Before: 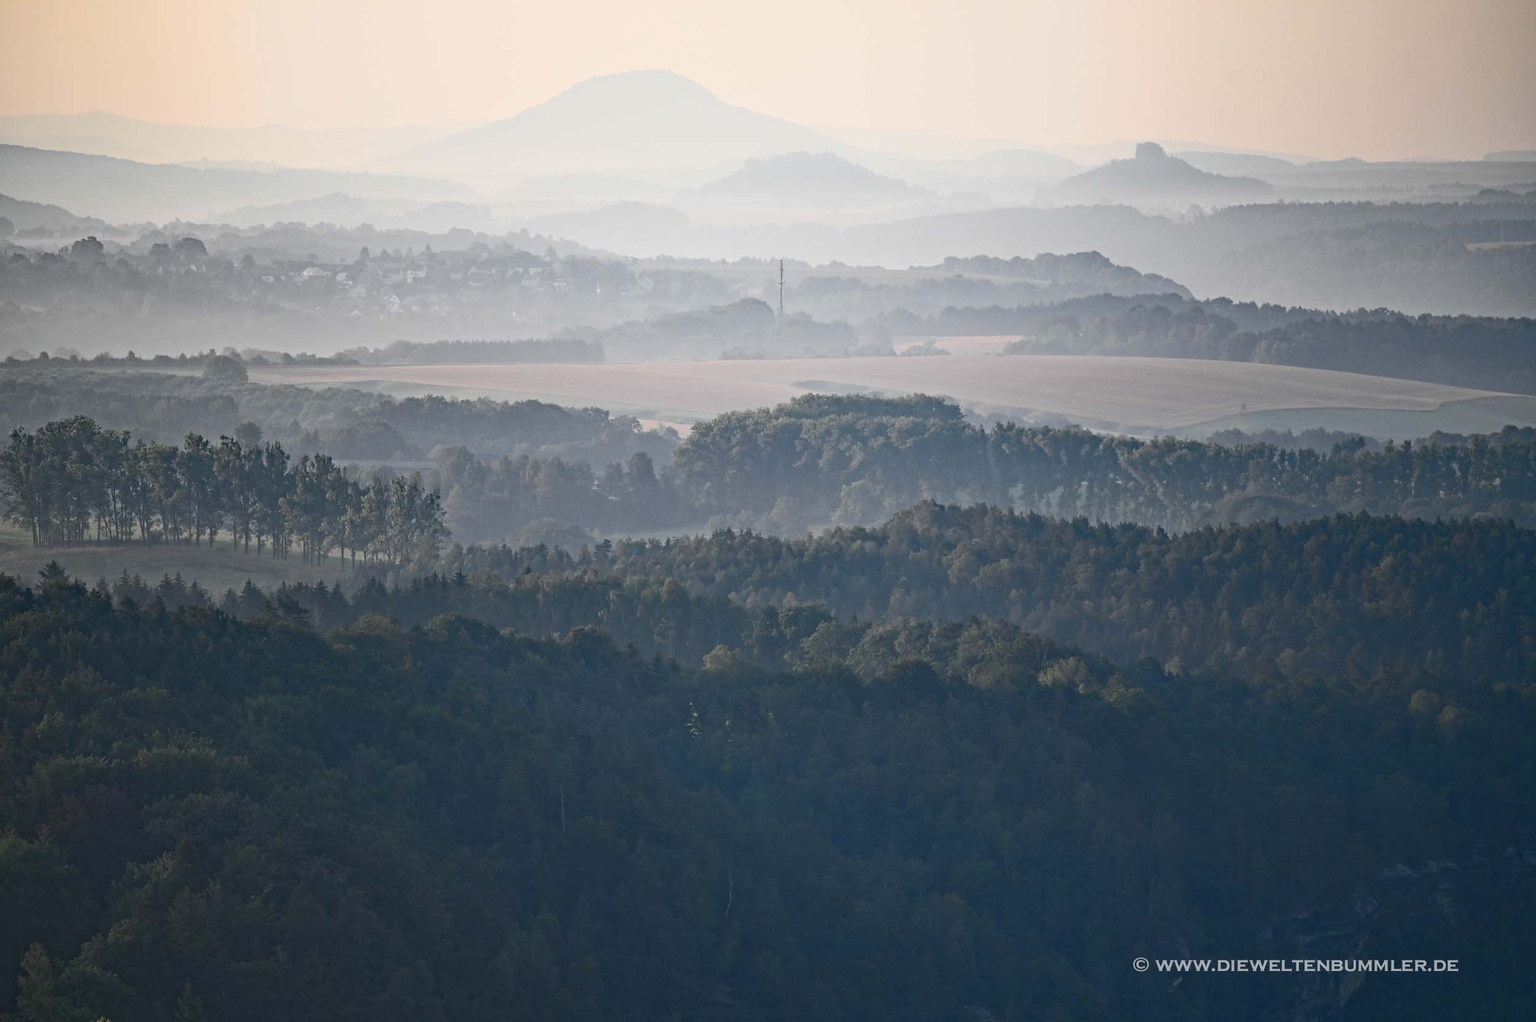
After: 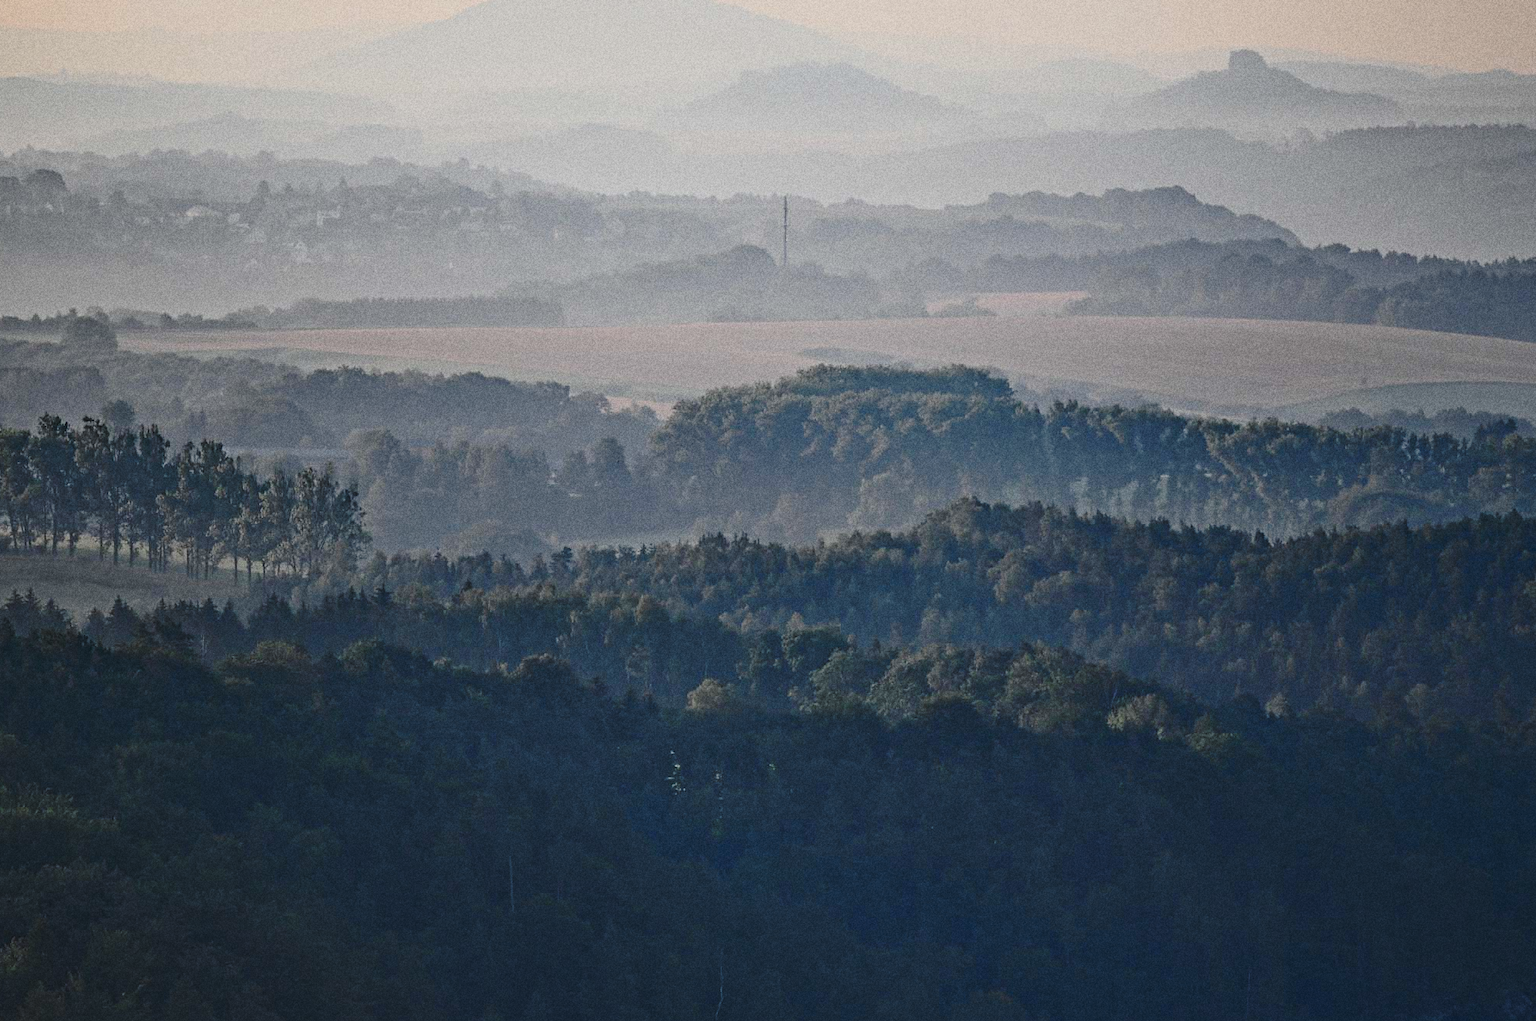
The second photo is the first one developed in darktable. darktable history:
base curve: curves: ch0 [(0, 0) (0.073, 0.04) (0.157, 0.139) (0.492, 0.492) (0.758, 0.758) (1, 1)], preserve colors none
crop and rotate: left 10.071%, top 10.071%, right 10.02%, bottom 10.02%
tone equalizer: -8 EV 0.25 EV, -7 EV 0.417 EV, -6 EV 0.417 EV, -5 EV 0.25 EV, -3 EV -0.25 EV, -2 EV -0.417 EV, -1 EV -0.417 EV, +0 EV -0.25 EV, edges refinement/feathering 500, mask exposure compensation -1.57 EV, preserve details guided filter
grain: coarseness 11.82 ISO, strength 36.67%, mid-tones bias 74.17%
